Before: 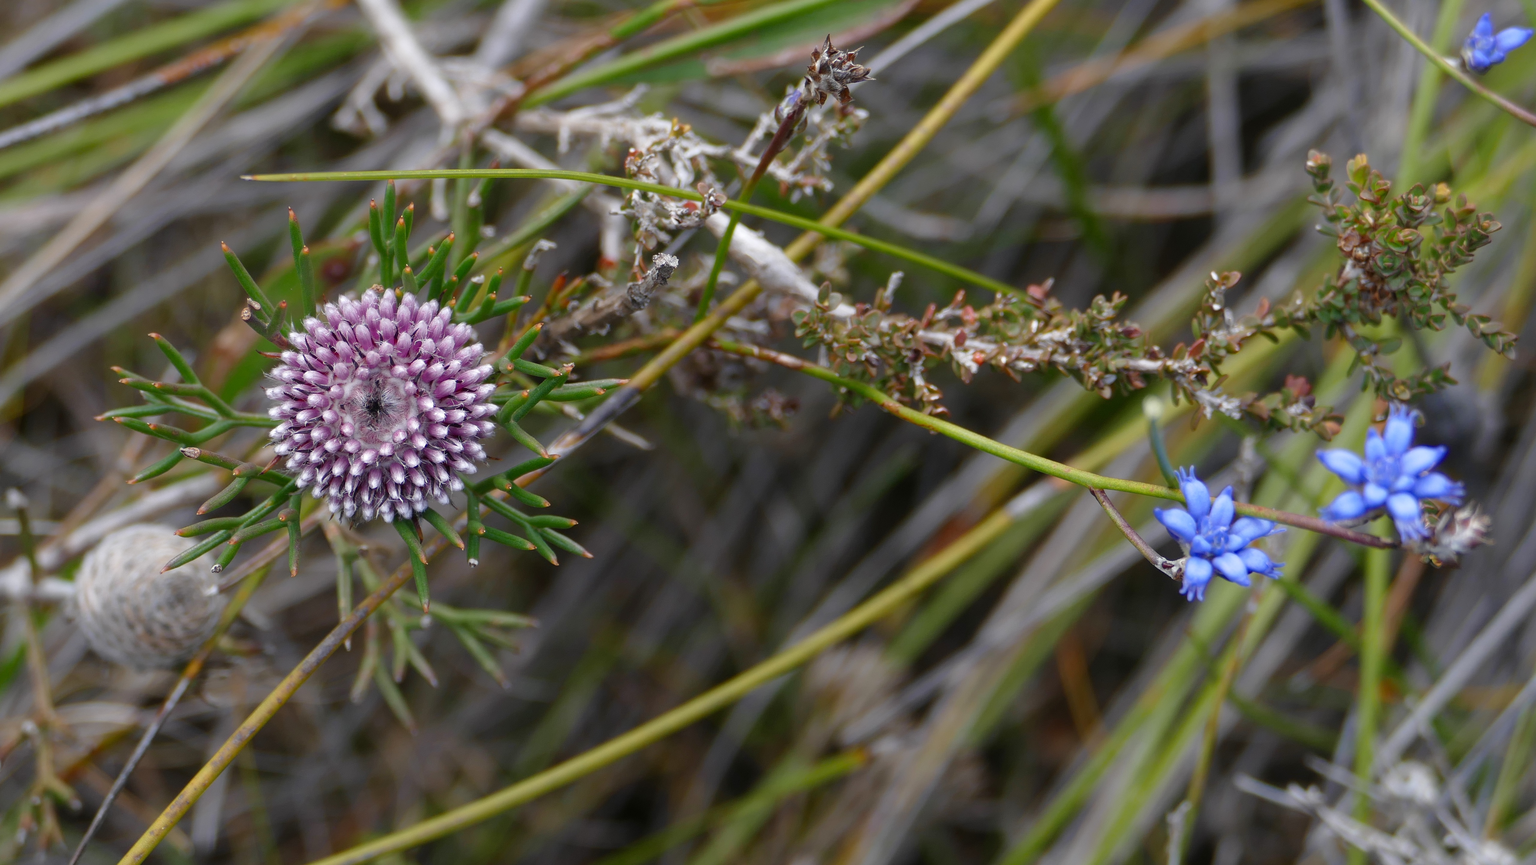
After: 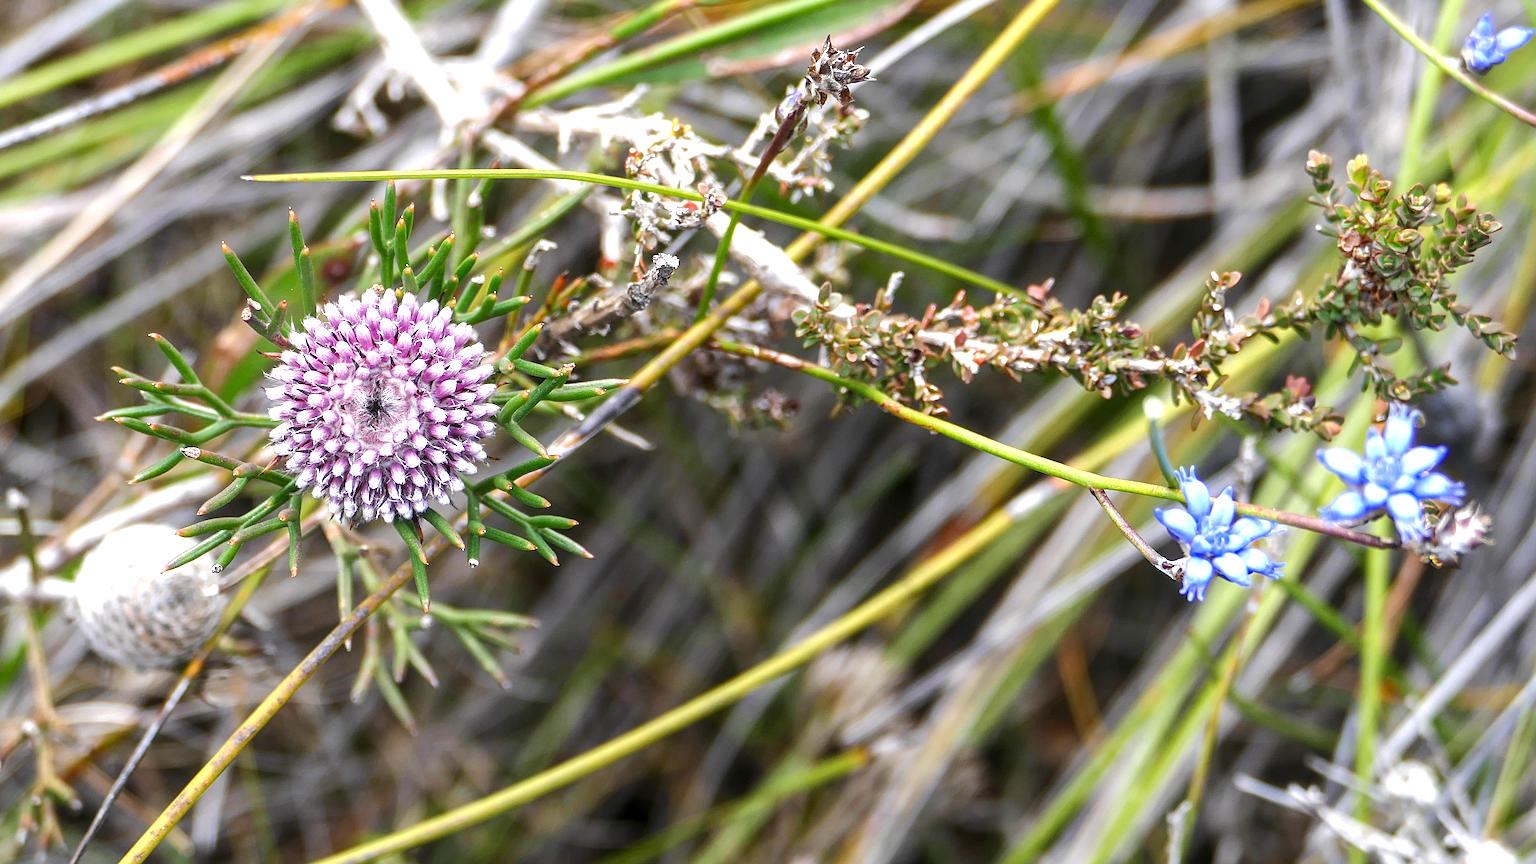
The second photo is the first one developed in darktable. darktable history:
exposure: exposure 0.999 EV, compensate highlight preservation false
tone equalizer: -8 EV -0.417 EV, -7 EV -0.389 EV, -6 EV -0.333 EV, -5 EV -0.222 EV, -3 EV 0.222 EV, -2 EV 0.333 EV, -1 EV 0.389 EV, +0 EV 0.417 EV, edges refinement/feathering 500, mask exposure compensation -1.57 EV, preserve details no
local contrast: on, module defaults
sharpen: radius 4
